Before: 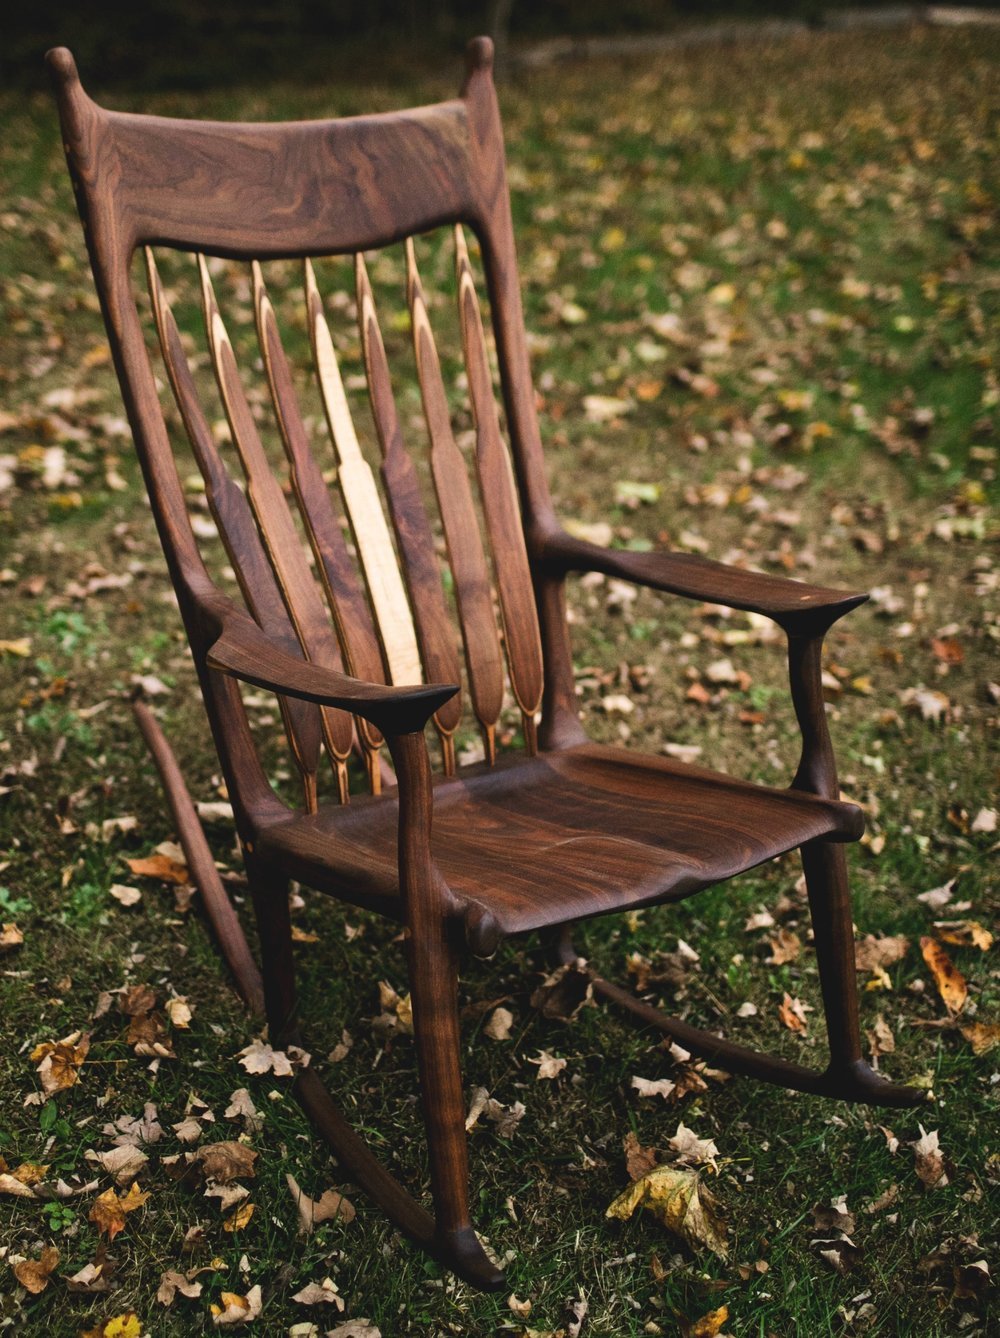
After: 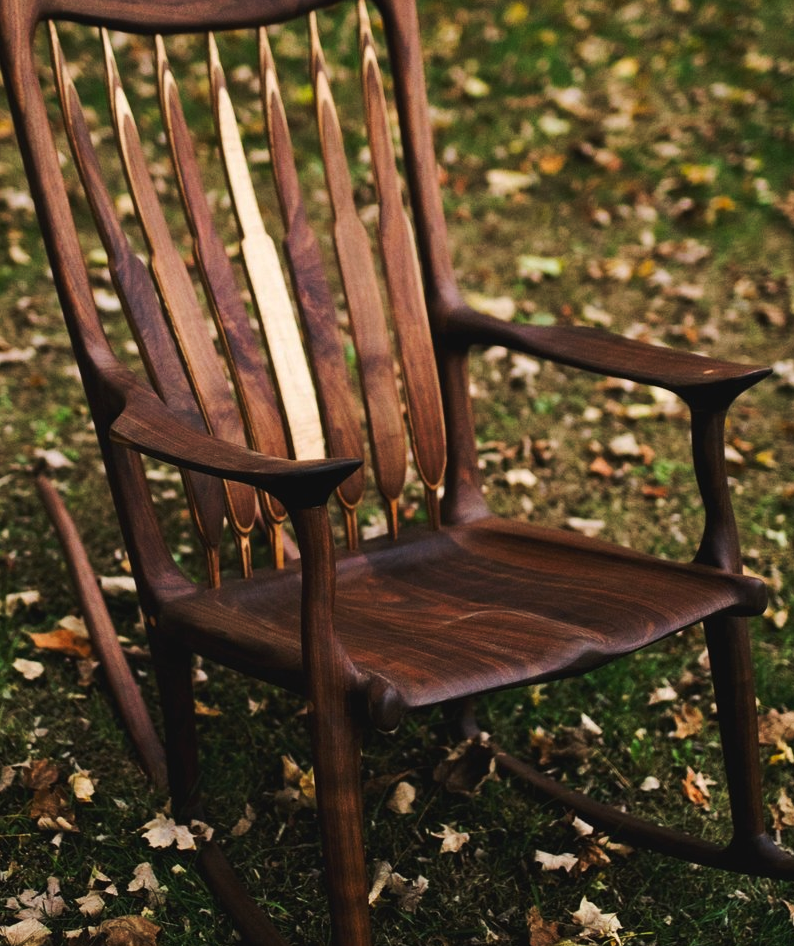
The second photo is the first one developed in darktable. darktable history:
tone curve: curves: ch0 [(0, 0) (0.003, 0.006) (0.011, 0.01) (0.025, 0.017) (0.044, 0.029) (0.069, 0.043) (0.1, 0.064) (0.136, 0.091) (0.177, 0.128) (0.224, 0.162) (0.277, 0.206) (0.335, 0.258) (0.399, 0.324) (0.468, 0.404) (0.543, 0.499) (0.623, 0.595) (0.709, 0.693) (0.801, 0.786) (0.898, 0.883) (1, 1)], preserve colors none
crop: left 9.712%, top 16.928%, right 10.845%, bottom 12.332%
